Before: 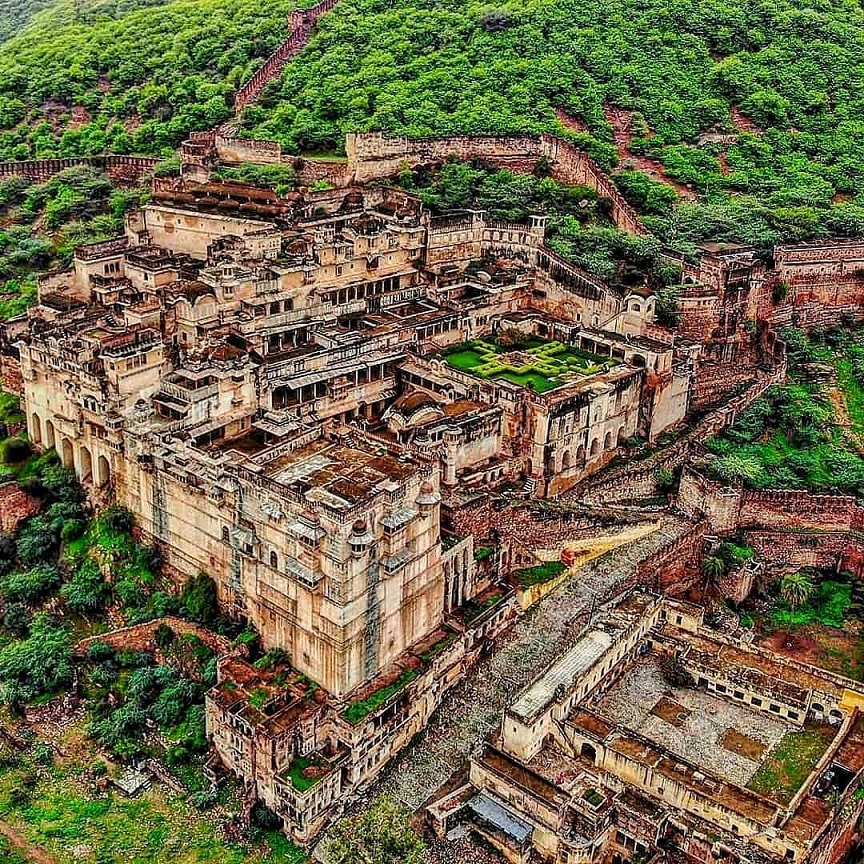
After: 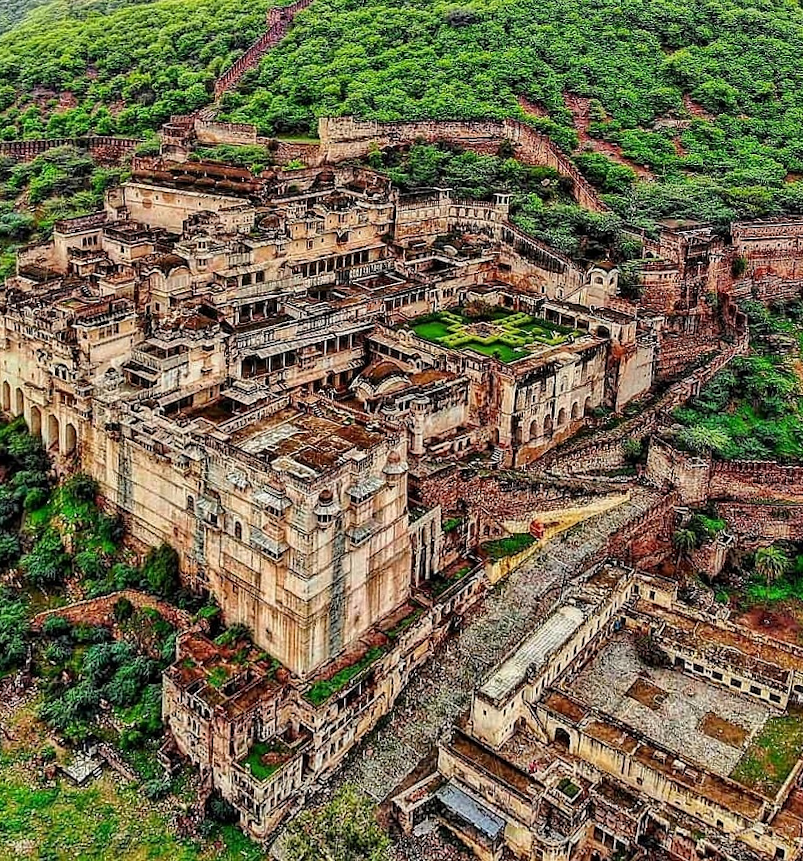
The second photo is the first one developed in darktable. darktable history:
rgb curve: mode RGB, independent channels
rotate and perspective: rotation 0.215°, lens shift (vertical) -0.139, crop left 0.069, crop right 0.939, crop top 0.002, crop bottom 0.996
